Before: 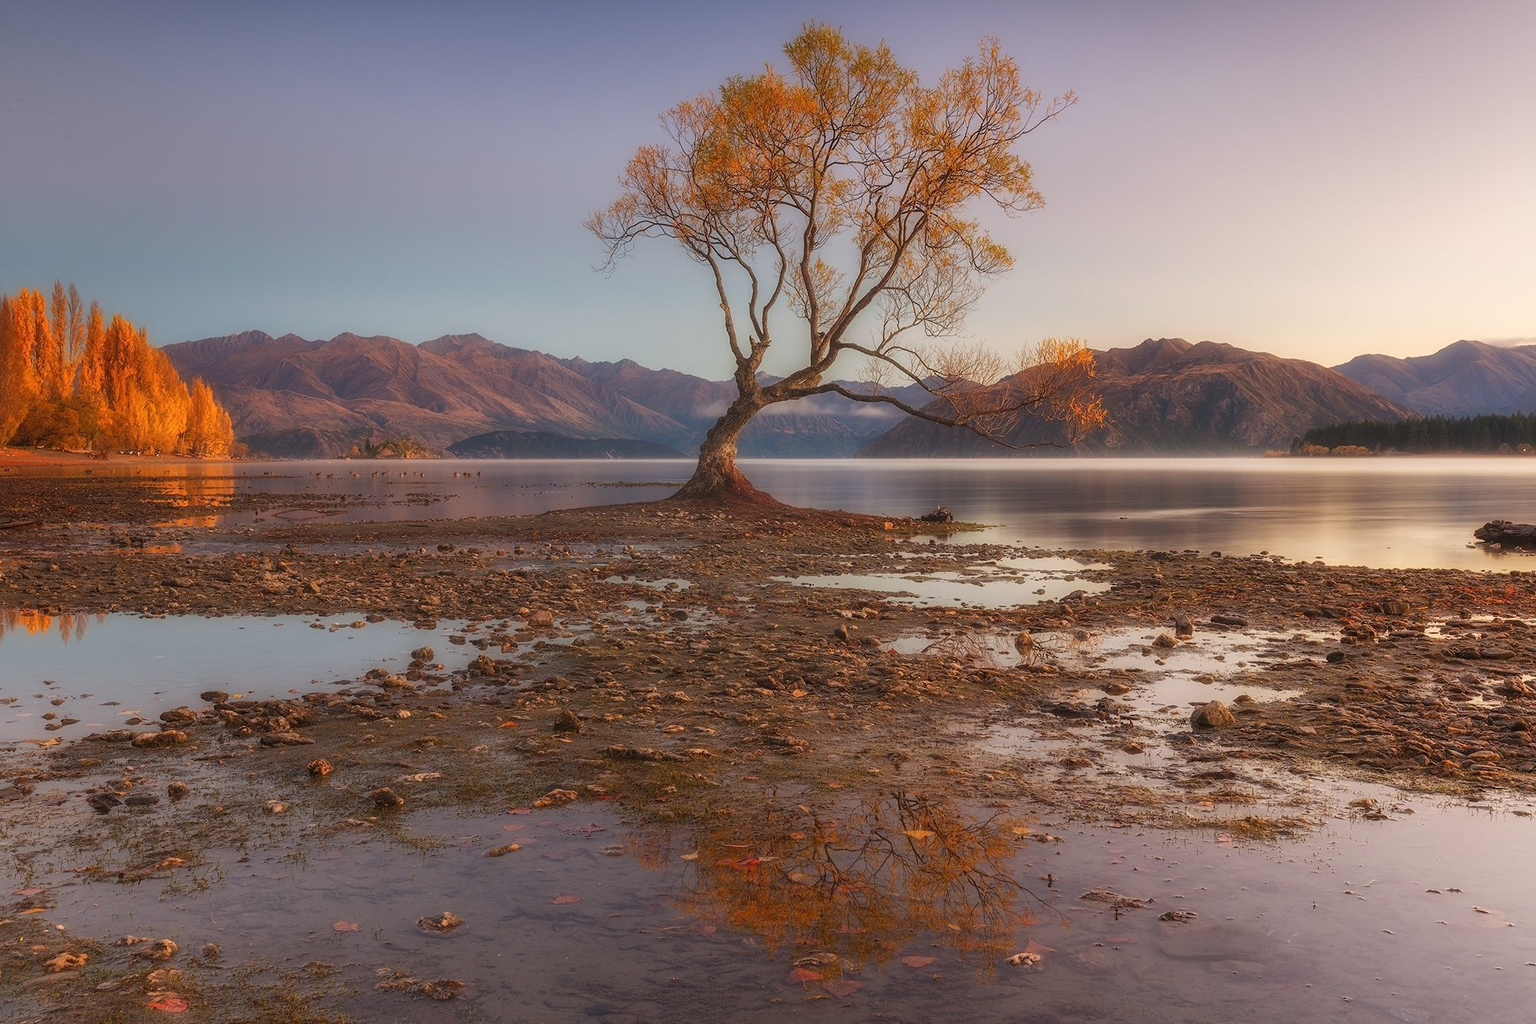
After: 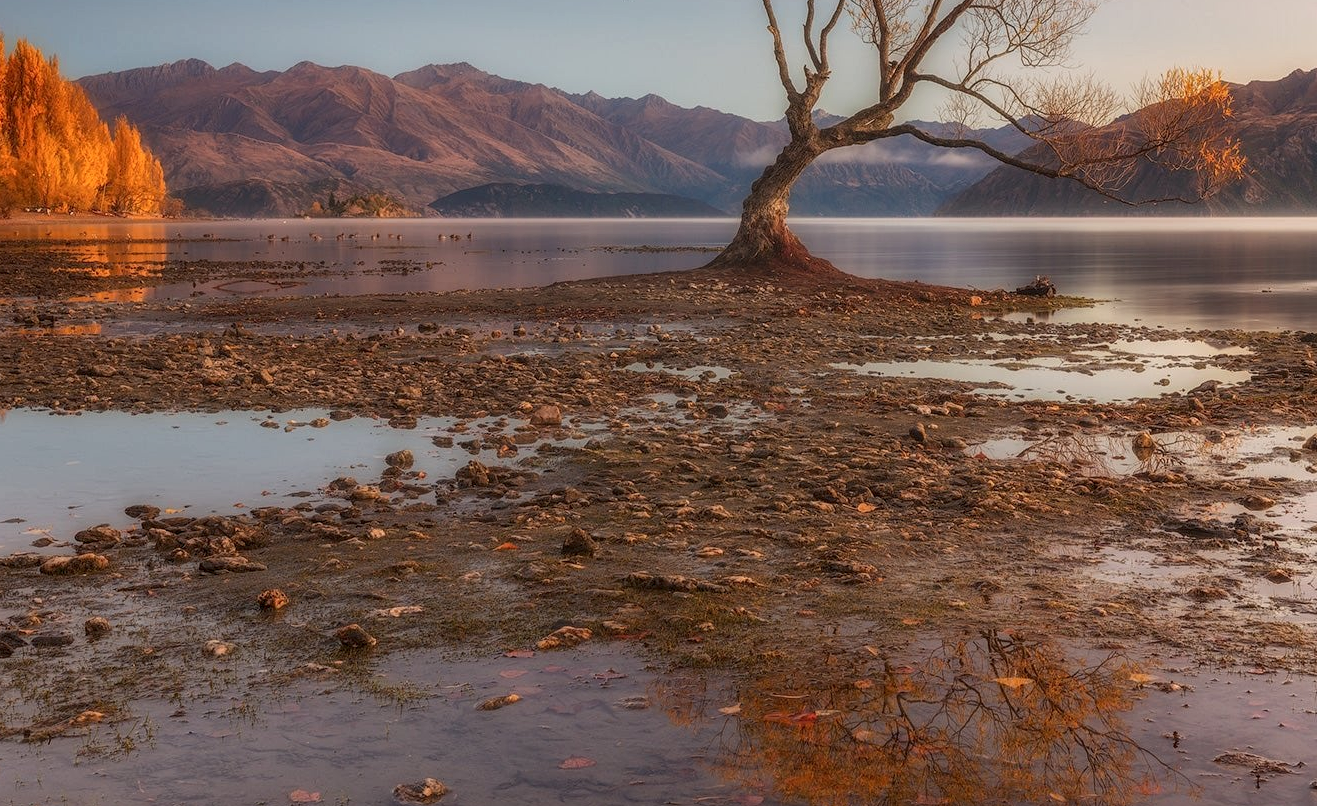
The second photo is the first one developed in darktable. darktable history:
crop: left 6.488%, top 27.668%, right 24.183%, bottom 8.656%
local contrast: on, module defaults
